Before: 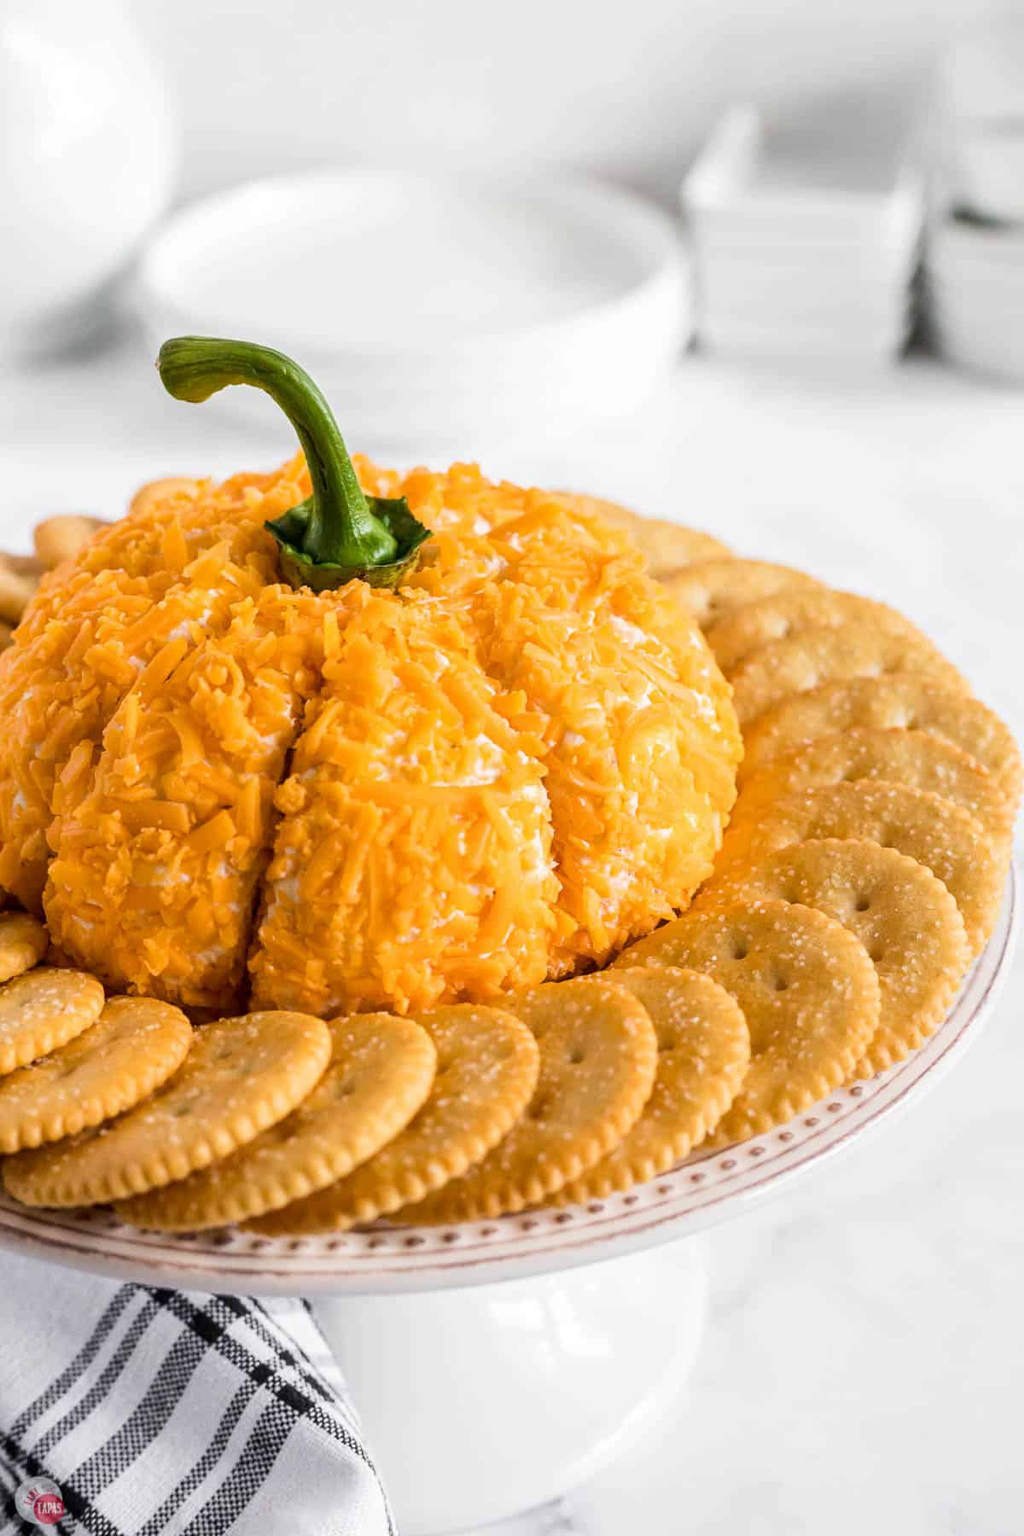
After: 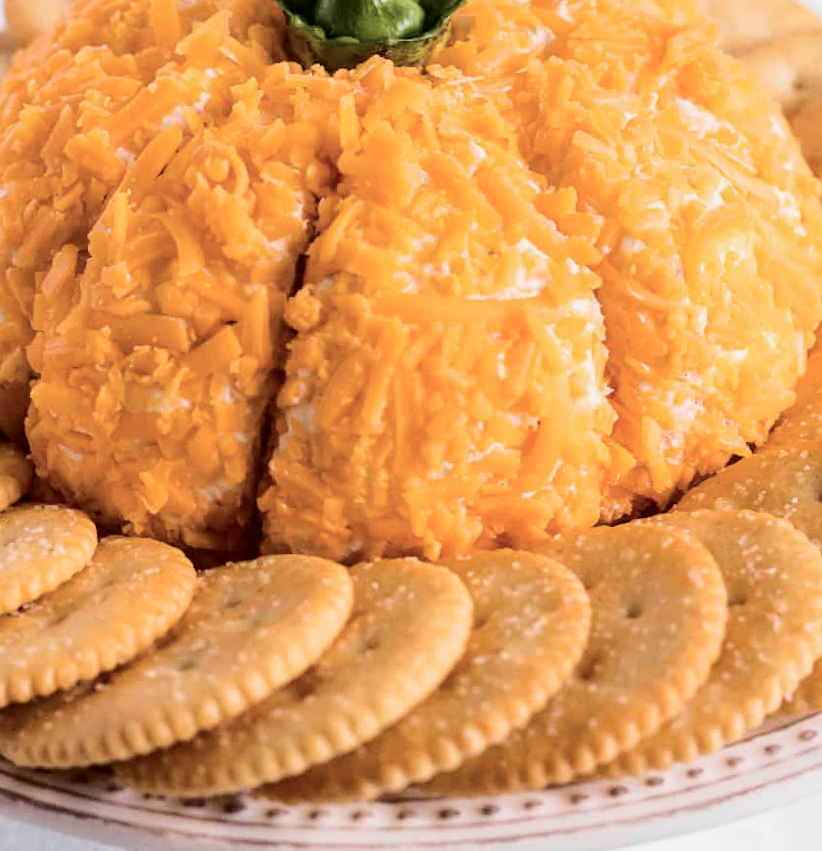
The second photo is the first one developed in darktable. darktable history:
tone curve: curves: ch0 [(0, 0) (0.105, 0.068) (0.181, 0.14) (0.28, 0.259) (0.384, 0.404) (0.485, 0.531) (0.638, 0.681) (0.87, 0.883) (1, 0.977)]; ch1 [(0, 0) (0.161, 0.092) (0.35, 0.33) (0.379, 0.401) (0.456, 0.469) (0.501, 0.499) (0.516, 0.524) (0.562, 0.569) (0.635, 0.646) (1, 1)]; ch2 [(0, 0) (0.371, 0.362) (0.437, 0.437) (0.5, 0.5) (0.53, 0.524) (0.56, 0.561) (0.622, 0.606) (1, 1)], color space Lab, independent channels, preserve colors none
crop: top 36.498%, right 27.964%, bottom 14.995%
exposure: exposure -0.041 EV, compensate highlight preservation false
rotate and perspective: rotation 0.074°, lens shift (vertical) 0.096, lens shift (horizontal) -0.041, crop left 0.043, crop right 0.952, crop top 0.024, crop bottom 0.979
contrast brightness saturation: saturation -0.1
